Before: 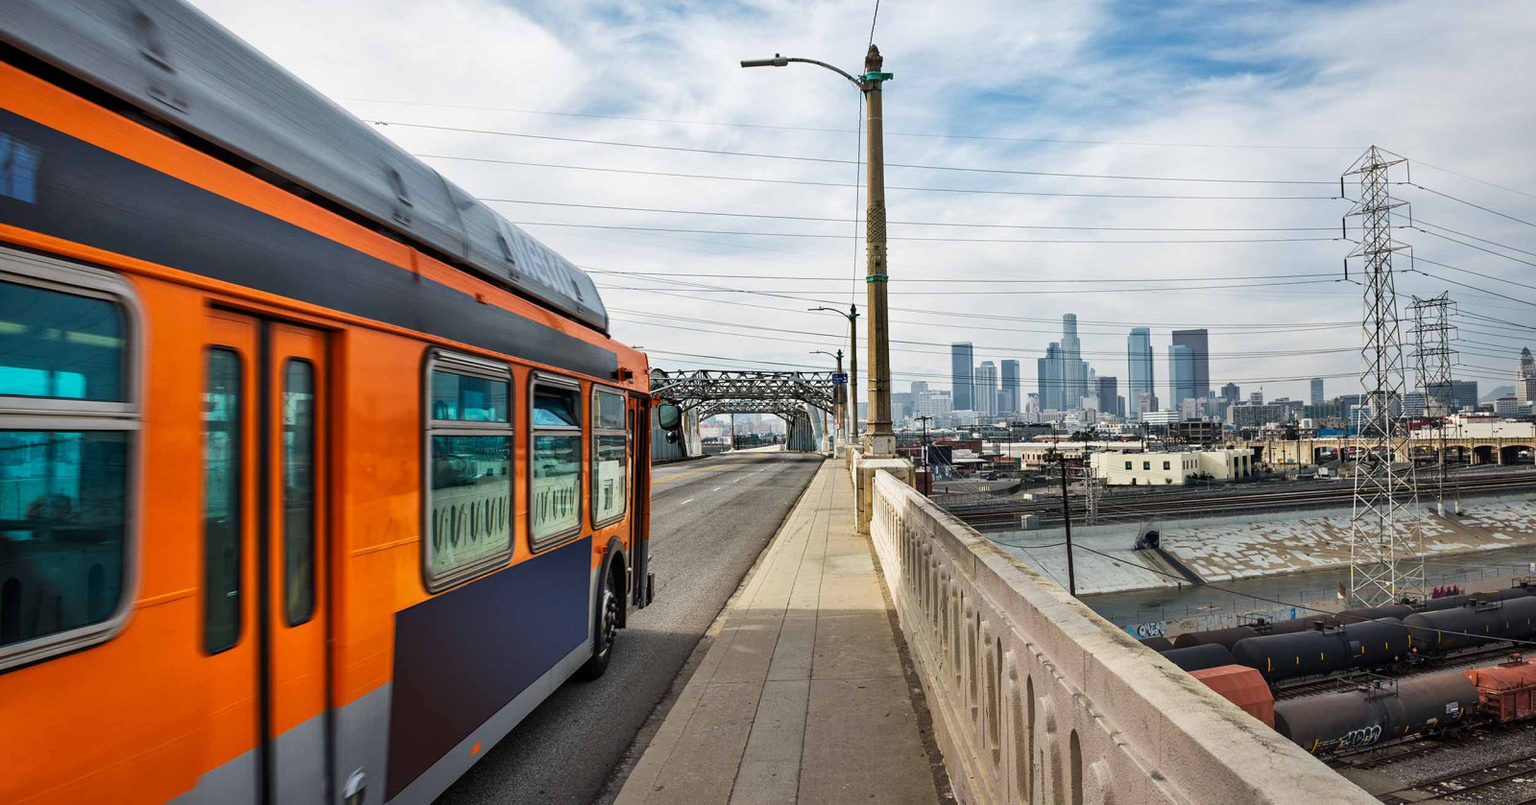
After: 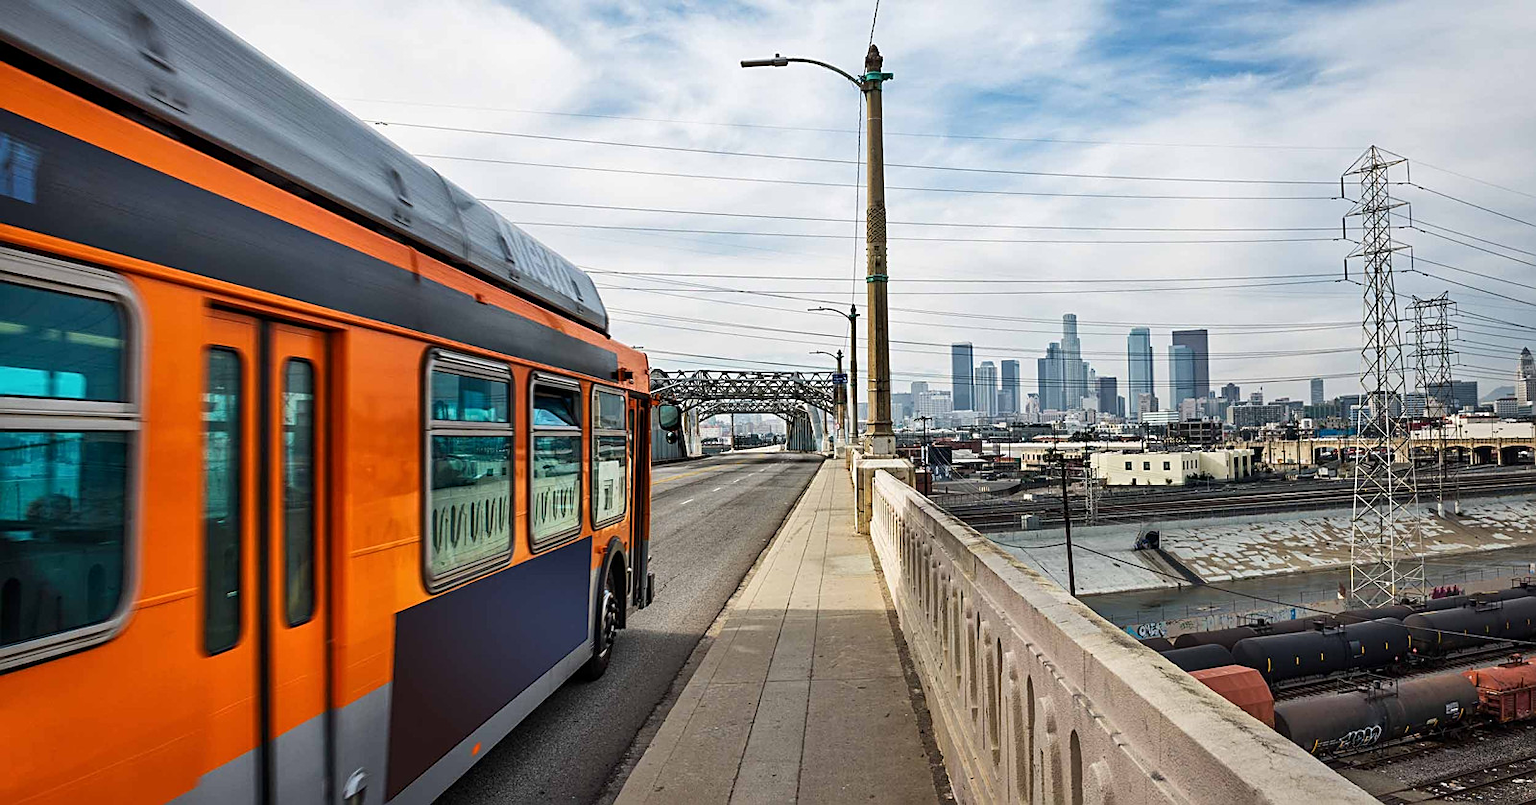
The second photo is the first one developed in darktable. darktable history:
contrast brightness saturation: contrast 0.075
sharpen: on, module defaults
